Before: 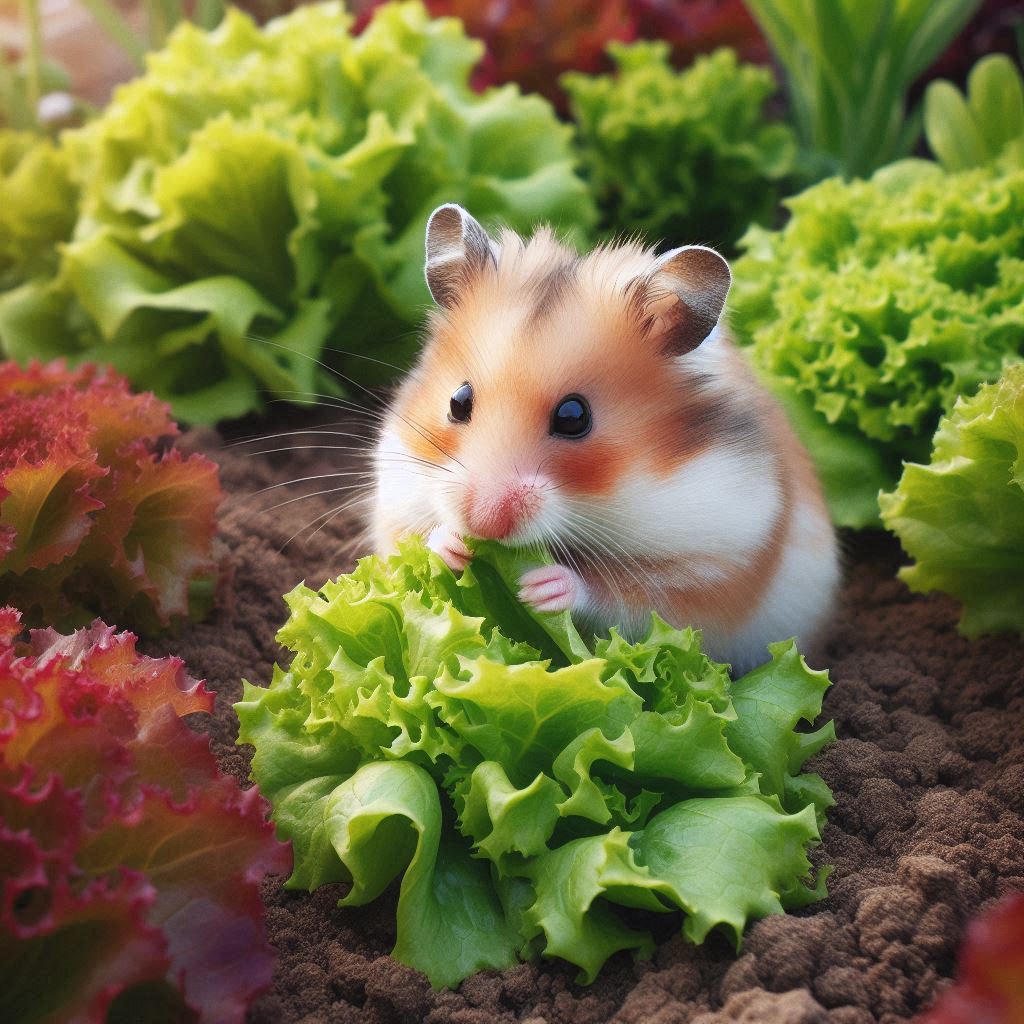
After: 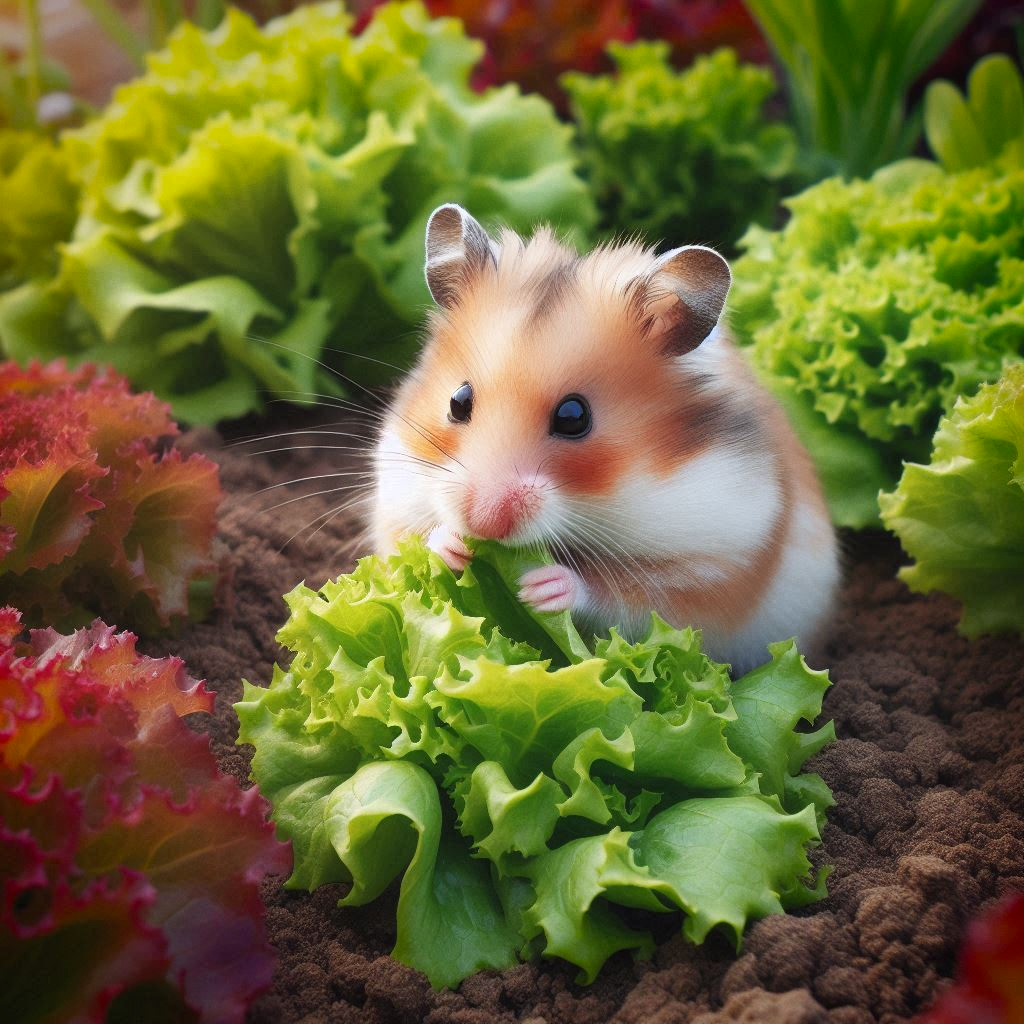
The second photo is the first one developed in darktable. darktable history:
vignetting: fall-off start 88.39%, fall-off radius 43.35%, saturation 0.381, width/height ratio 1.155
